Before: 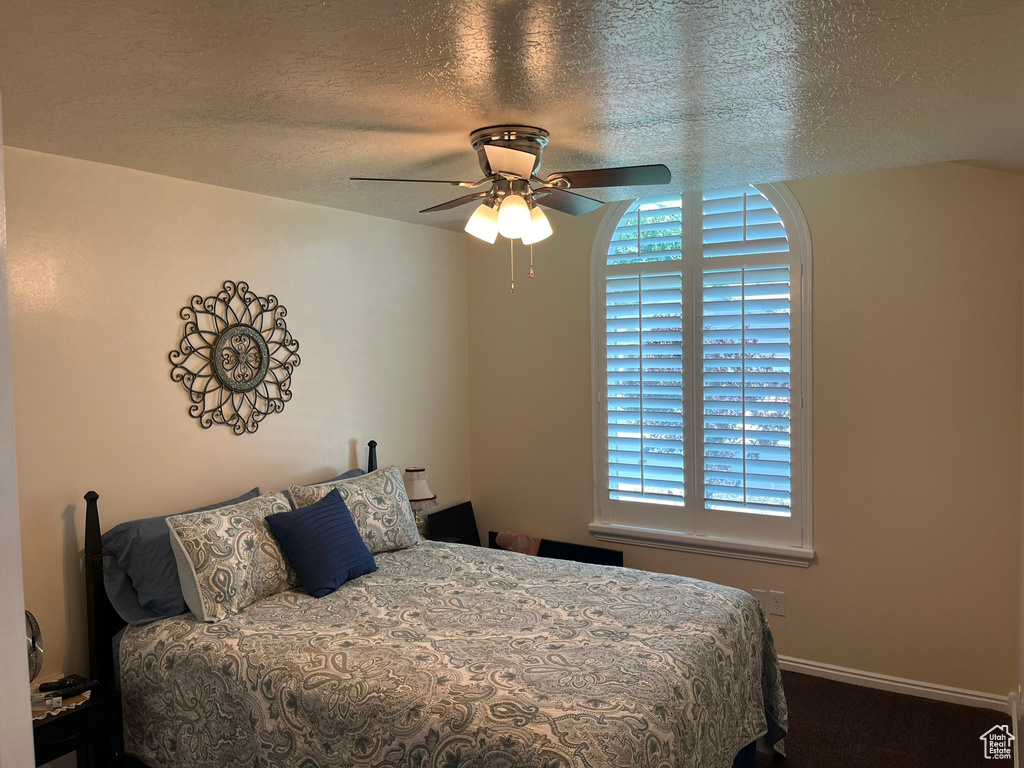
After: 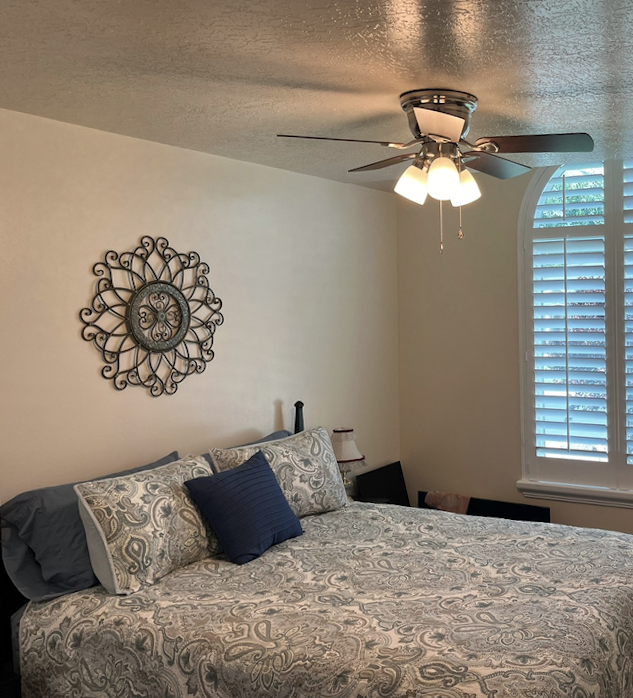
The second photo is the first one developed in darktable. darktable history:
color correction: saturation 0.8
rotate and perspective: rotation -0.013°, lens shift (vertical) -0.027, lens shift (horizontal) 0.178, crop left 0.016, crop right 0.989, crop top 0.082, crop bottom 0.918
crop: left 10.644%, right 26.528%
shadows and highlights: soften with gaussian
